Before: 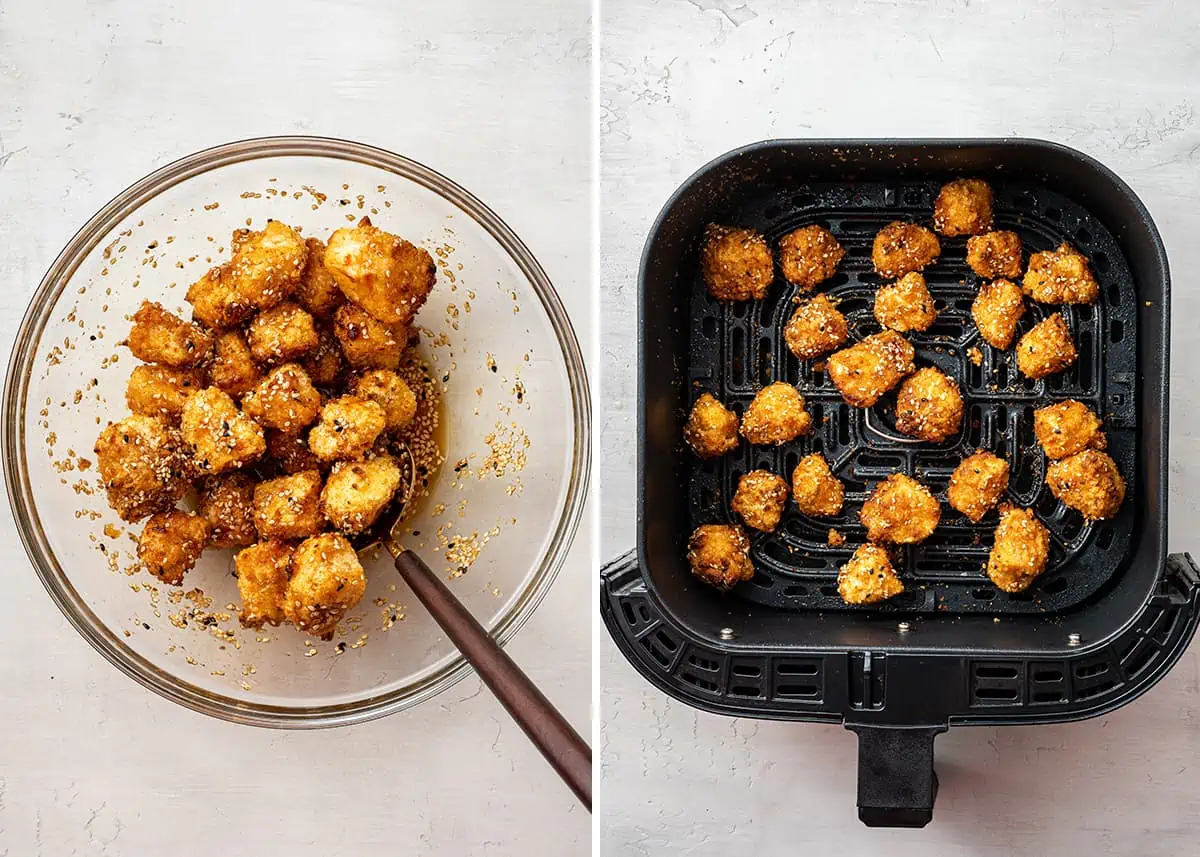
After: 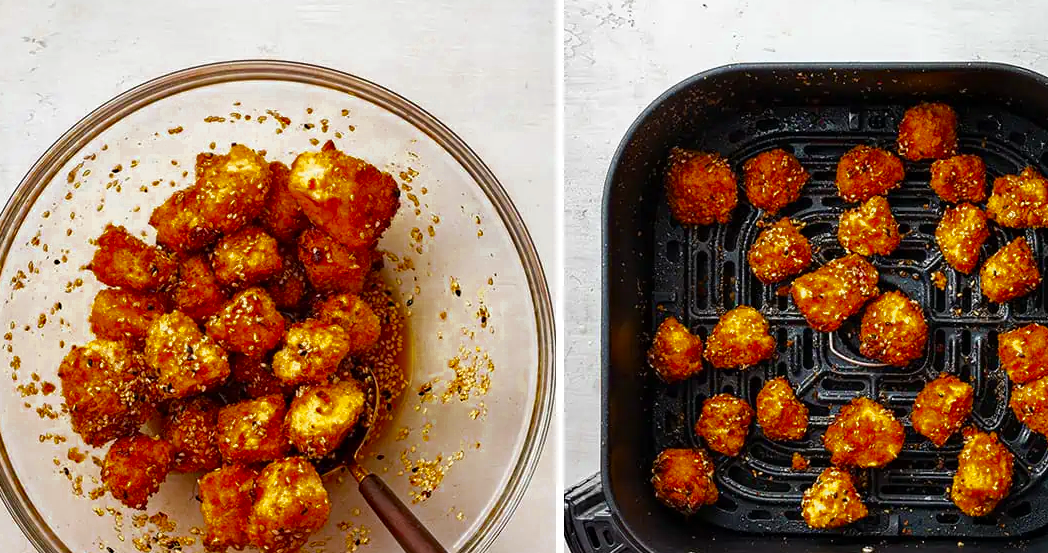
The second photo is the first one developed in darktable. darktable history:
color zones: curves: ch0 [(0.11, 0.396) (0.195, 0.36) (0.25, 0.5) (0.303, 0.412) (0.357, 0.544) (0.75, 0.5) (0.967, 0.328)]; ch1 [(0, 0.468) (0.112, 0.512) (0.202, 0.6) (0.25, 0.5) (0.307, 0.352) (0.357, 0.544) (0.75, 0.5) (0.963, 0.524)]
color correction: saturation 1.32
crop: left 3.015%, top 8.969%, right 9.647%, bottom 26.457%
haze removal: compatibility mode true, adaptive false
